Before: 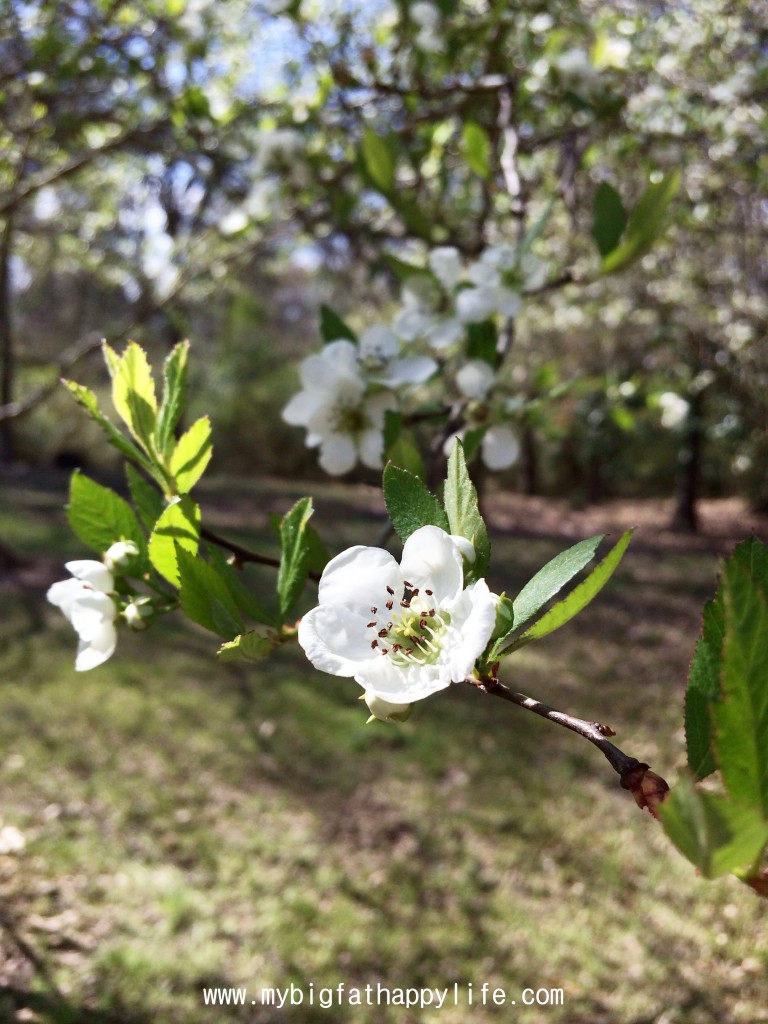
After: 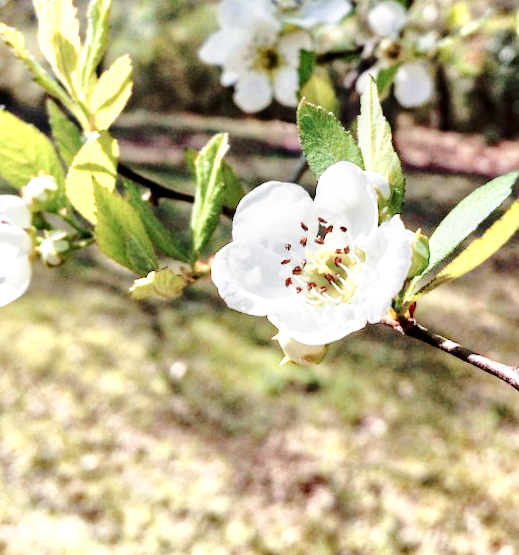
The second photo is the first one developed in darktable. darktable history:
color zones: curves: ch0 [(0, 0.473) (0.001, 0.473) (0.226, 0.548) (0.4, 0.589) (0.525, 0.54) (0.728, 0.403) (0.999, 0.473) (1, 0.473)]; ch1 [(0, 0.619) (0.001, 0.619) (0.234, 0.388) (0.4, 0.372) (0.528, 0.422) (0.732, 0.53) (0.999, 0.619) (1, 0.619)]; ch2 [(0, 0.547) (0.001, 0.547) (0.226, 0.45) (0.4, 0.525) (0.525, 0.585) (0.8, 0.511) (0.999, 0.547) (1, 0.547)]
tone equalizer: -7 EV 0.15 EV, -6 EV 0.6 EV, -5 EV 1.15 EV, -4 EV 1.33 EV, -3 EV 1.15 EV, -2 EV 0.6 EV, -1 EV 0.15 EV, mask exposure compensation -0.5 EV
crop: left 13.312%, top 31.28%, right 24.627%, bottom 15.582%
rotate and perspective: rotation 0.128°, lens shift (vertical) -0.181, lens shift (horizontal) -0.044, shear 0.001, automatic cropping off
base curve: curves: ch0 [(0, 0) (0.028, 0.03) (0.121, 0.232) (0.46, 0.748) (0.859, 0.968) (1, 1)], preserve colors none
local contrast: on, module defaults
haze removal: compatibility mode true, adaptive false
exposure: black level correction 0.001, exposure -0.2 EV, compensate highlight preservation false
